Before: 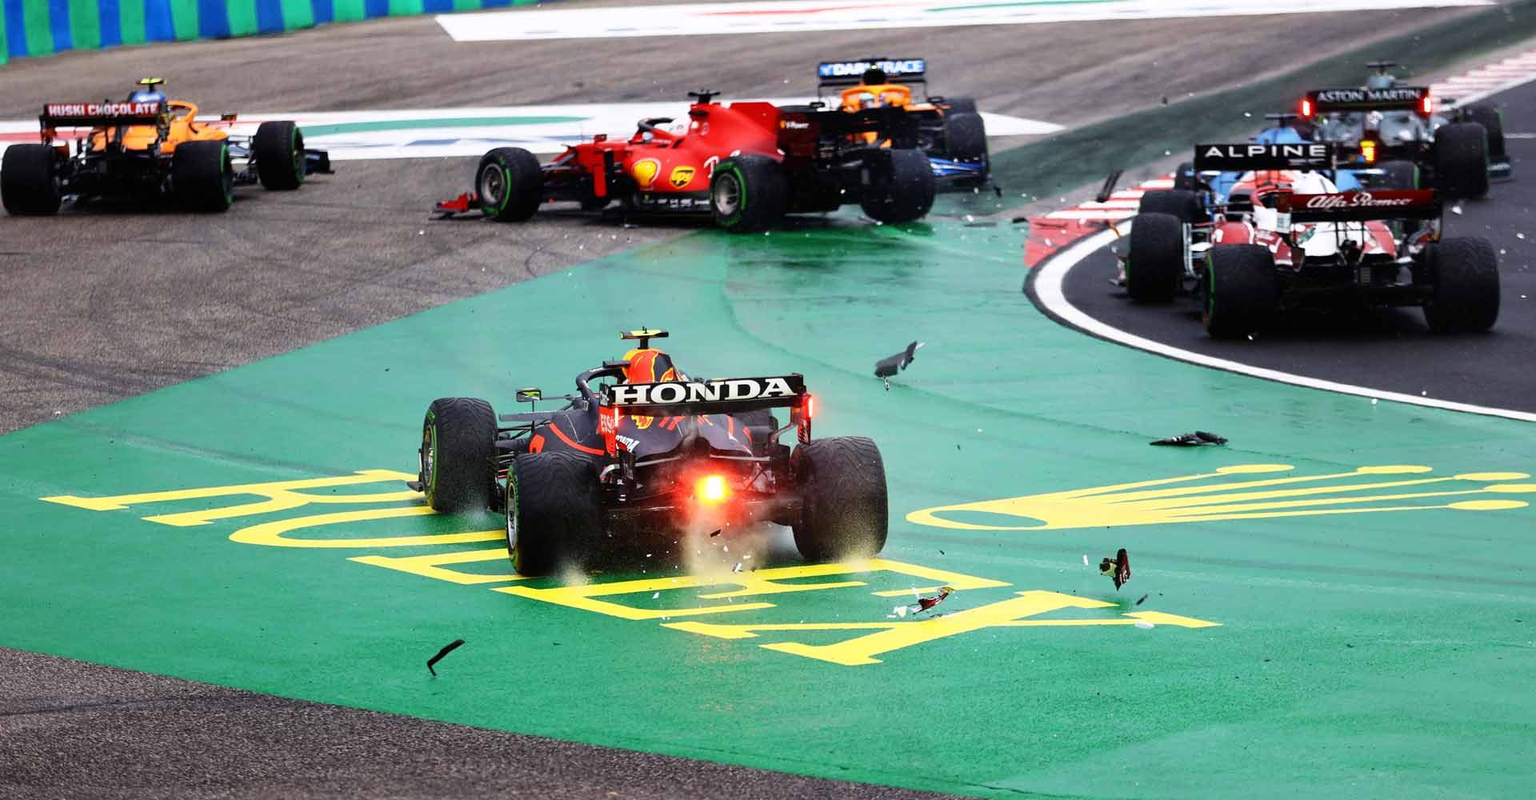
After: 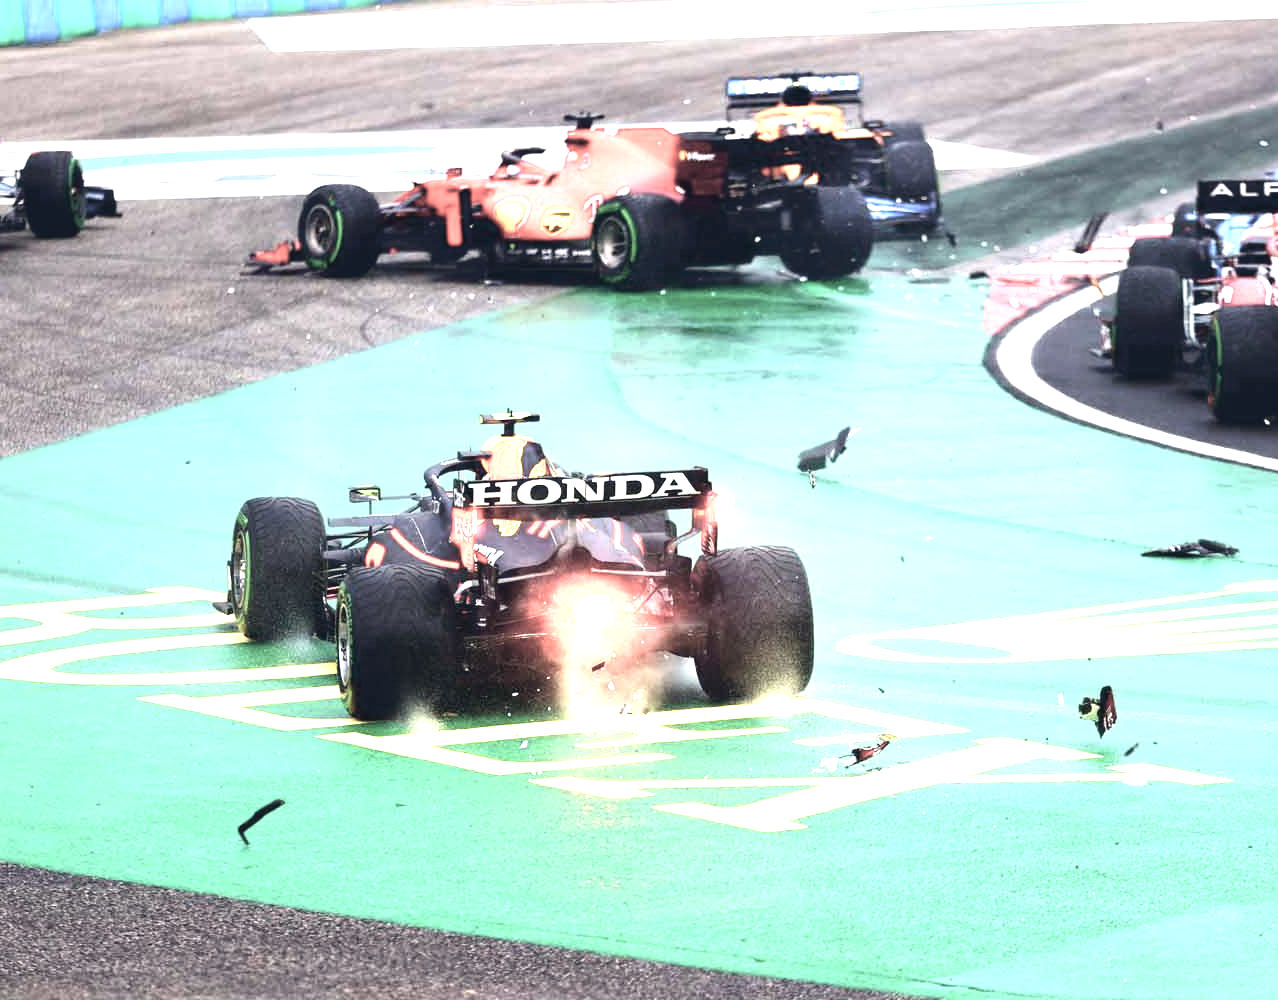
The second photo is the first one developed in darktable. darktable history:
exposure: black level correction 0, exposure 1.2 EV, compensate highlight preservation false
color balance rgb: shadows lift › chroma 2.005%, shadows lift › hue 248.27°, global offset › chroma 0.104%, global offset › hue 253.24°, perceptual saturation grading › global saturation -32.456%, global vibrance 16.47%, saturation formula JzAzBz (2021)
crop and rotate: left 15.437%, right 17.977%
